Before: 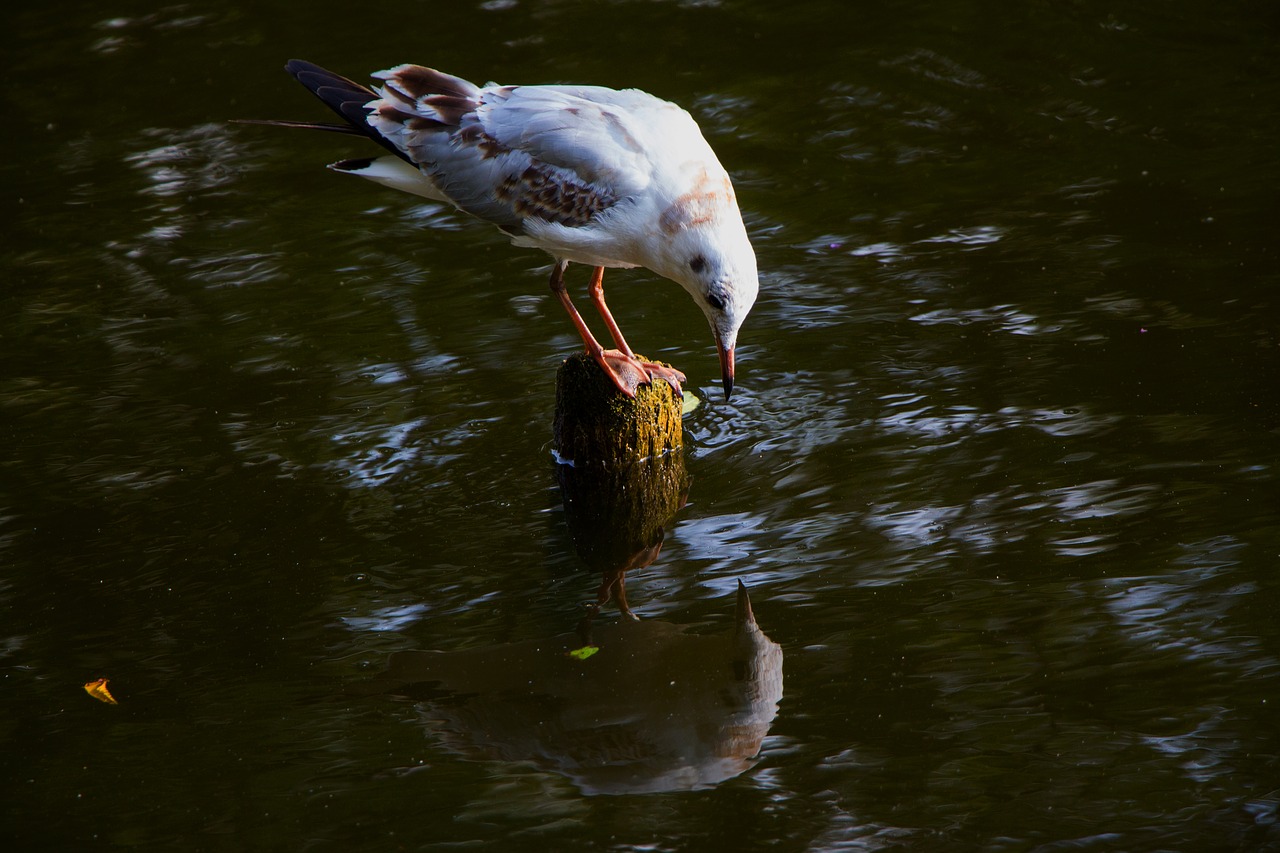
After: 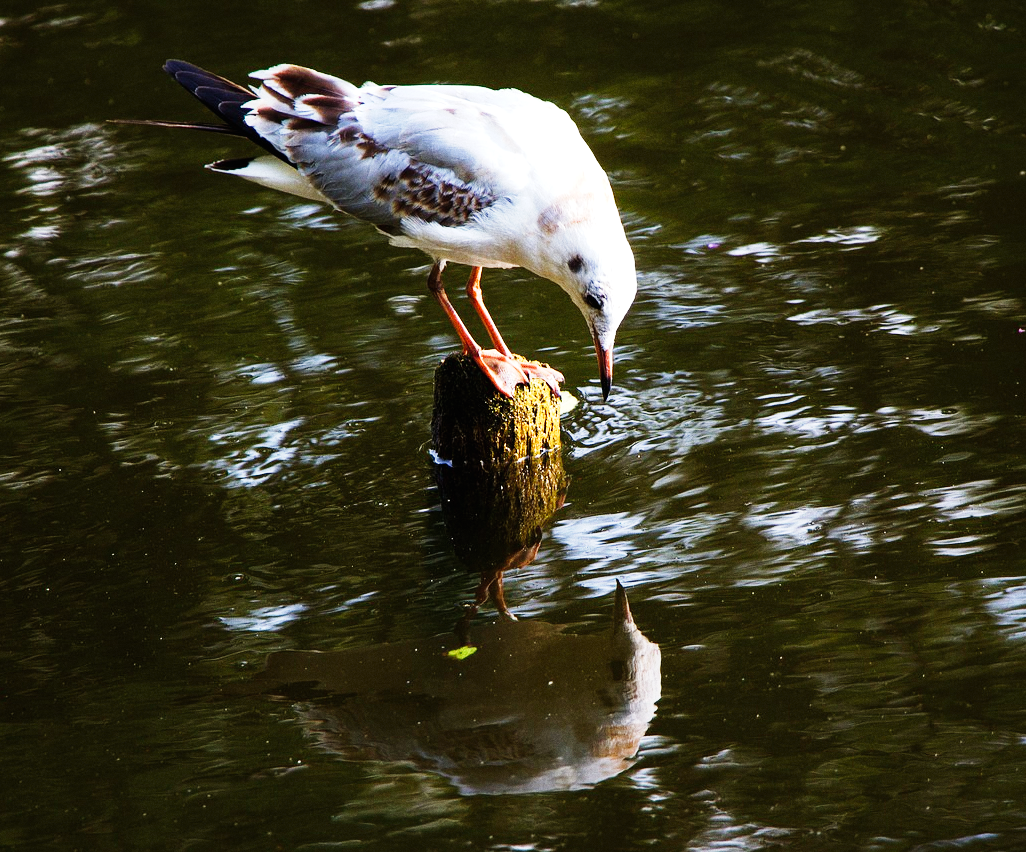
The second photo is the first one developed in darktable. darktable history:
grain: coarseness 0.09 ISO
crop and rotate: left 9.597%, right 10.195%
exposure: black level correction 0, exposure 0.7 EV, compensate exposure bias true, compensate highlight preservation false
base curve: curves: ch0 [(0, 0) (0, 0.001) (0.001, 0.001) (0.004, 0.002) (0.007, 0.004) (0.015, 0.013) (0.033, 0.045) (0.052, 0.096) (0.075, 0.17) (0.099, 0.241) (0.163, 0.42) (0.219, 0.55) (0.259, 0.616) (0.327, 0.722) (0.365, 0.765) (0.522, 0.873) (0.547, 0.881) (0.689, 0.919) (0.826, 0.952) (1, 1)], preserve colors none
color correction: saturation 0.85
